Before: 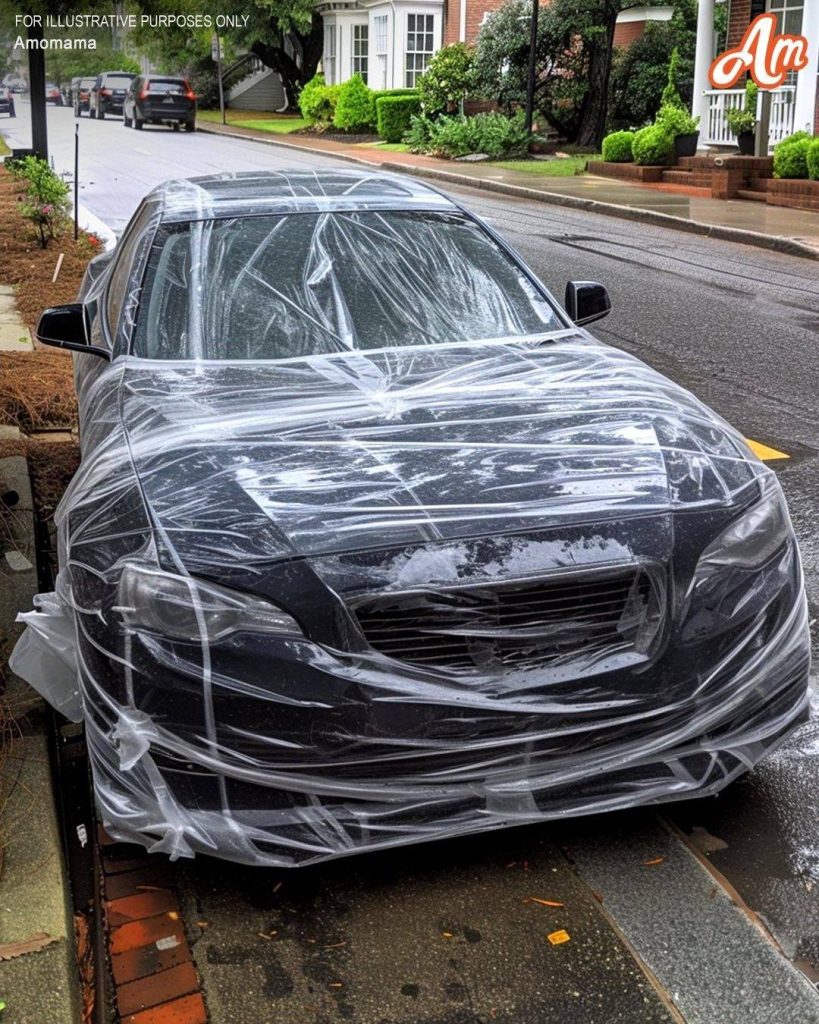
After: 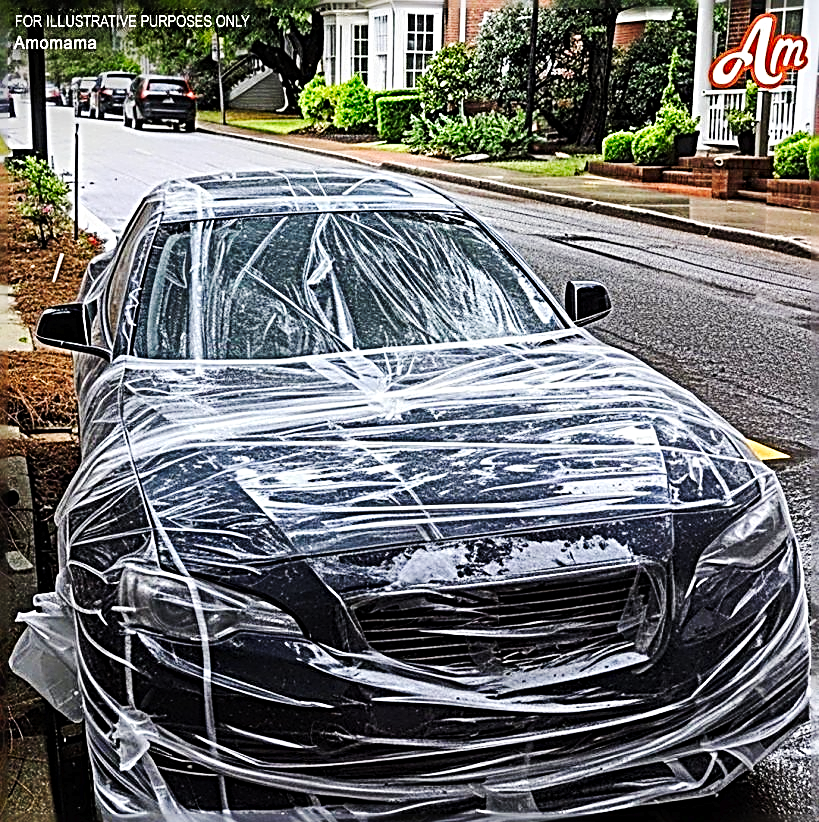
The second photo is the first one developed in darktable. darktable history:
crop: bottom 19.644%
sharpen: radius 3.158, amount 1.731
tone curve: curves: ch0 [(0, 0) (0.003, 0.008) (0.011, 0.011) (0.025, 0.018) (0.044, 0.028) (0.069, 0.039) (0.1, 0.056) (0.136, 0.081) (0.177, 0.118) (0.224, 0.164) (0.277, 0.223) (0.335, 0.3) (0.399, 0.399) (0.468, 0.51) (0.543, 0.618) (0.623, 0.71) (0.709, 0.79) (0.801, 0.865) (0.898, 0.93) (1, 1)], preserve colors none
